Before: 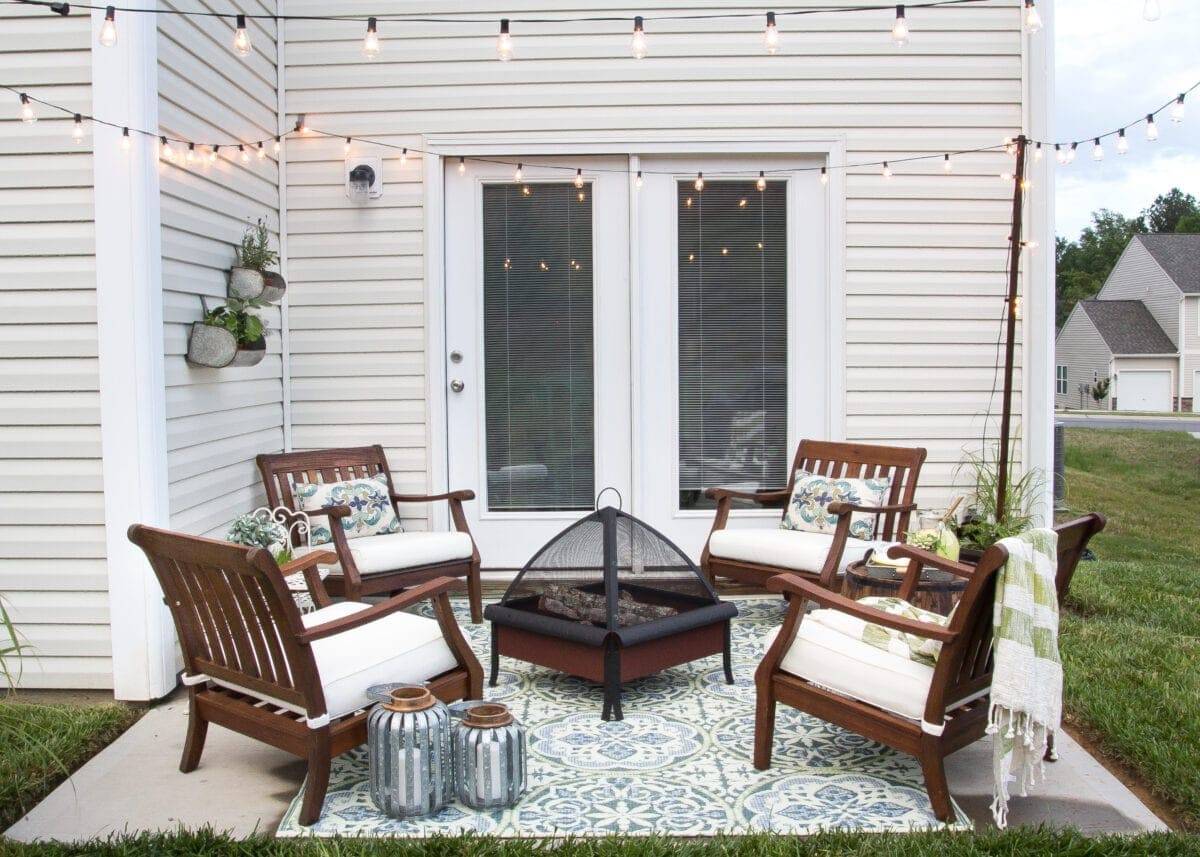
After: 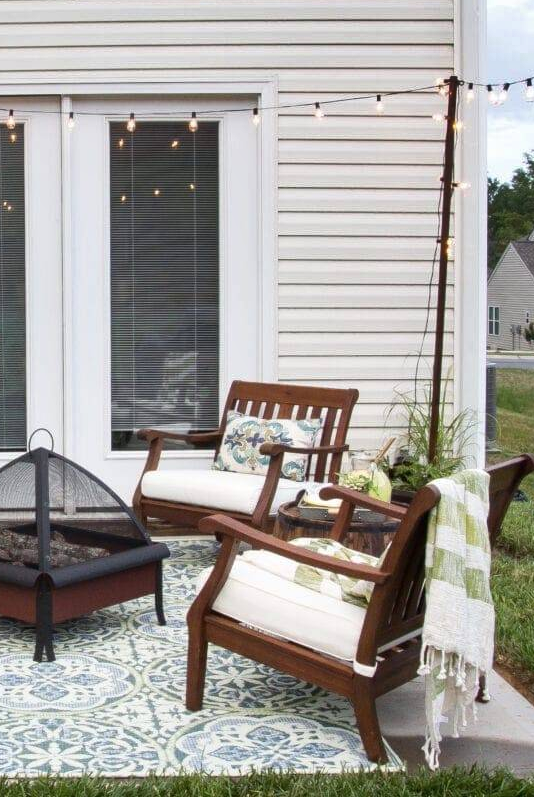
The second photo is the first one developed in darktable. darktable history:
crop: left 47.365%, top 6.944%, right 8.098%
shadows and highlights: soften with gaussian
